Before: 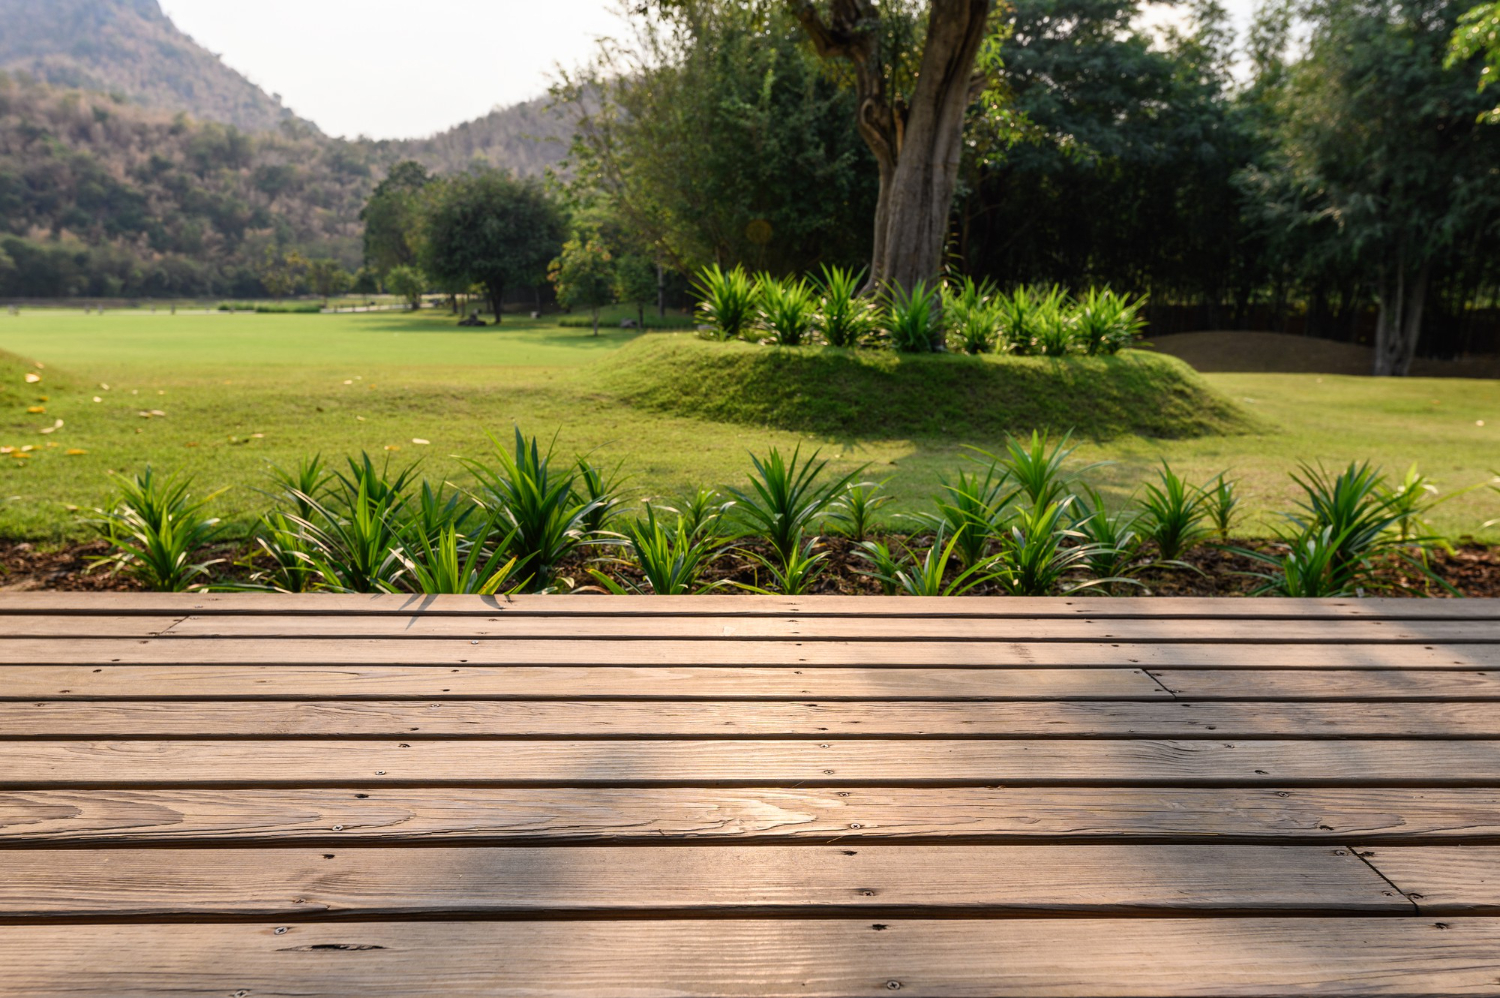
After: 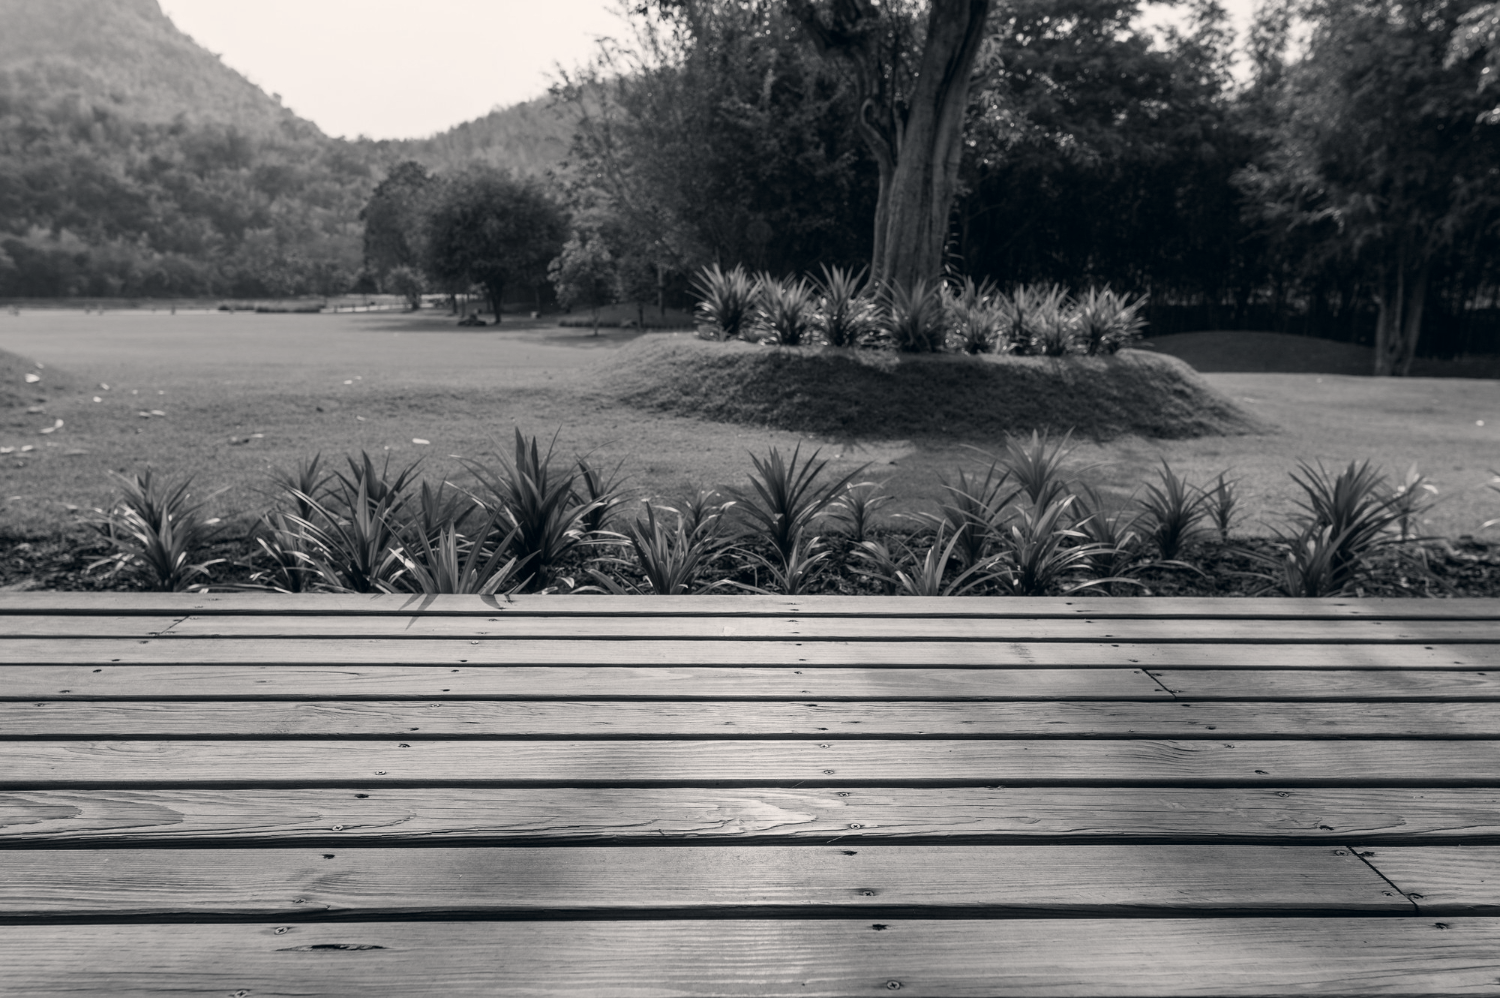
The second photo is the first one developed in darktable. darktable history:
color correction: highlights a* 2.89, highlights b* 5.01, shadows a* -2.22, shadows b* -4.87, saturation 0.782
color calibration: output gray [0.23, 0.37, 0.4, 0], illuminant same as pipeline (D50), adaptation XYZ, x 0.346, y 0.357, temperature 5009.19 K
